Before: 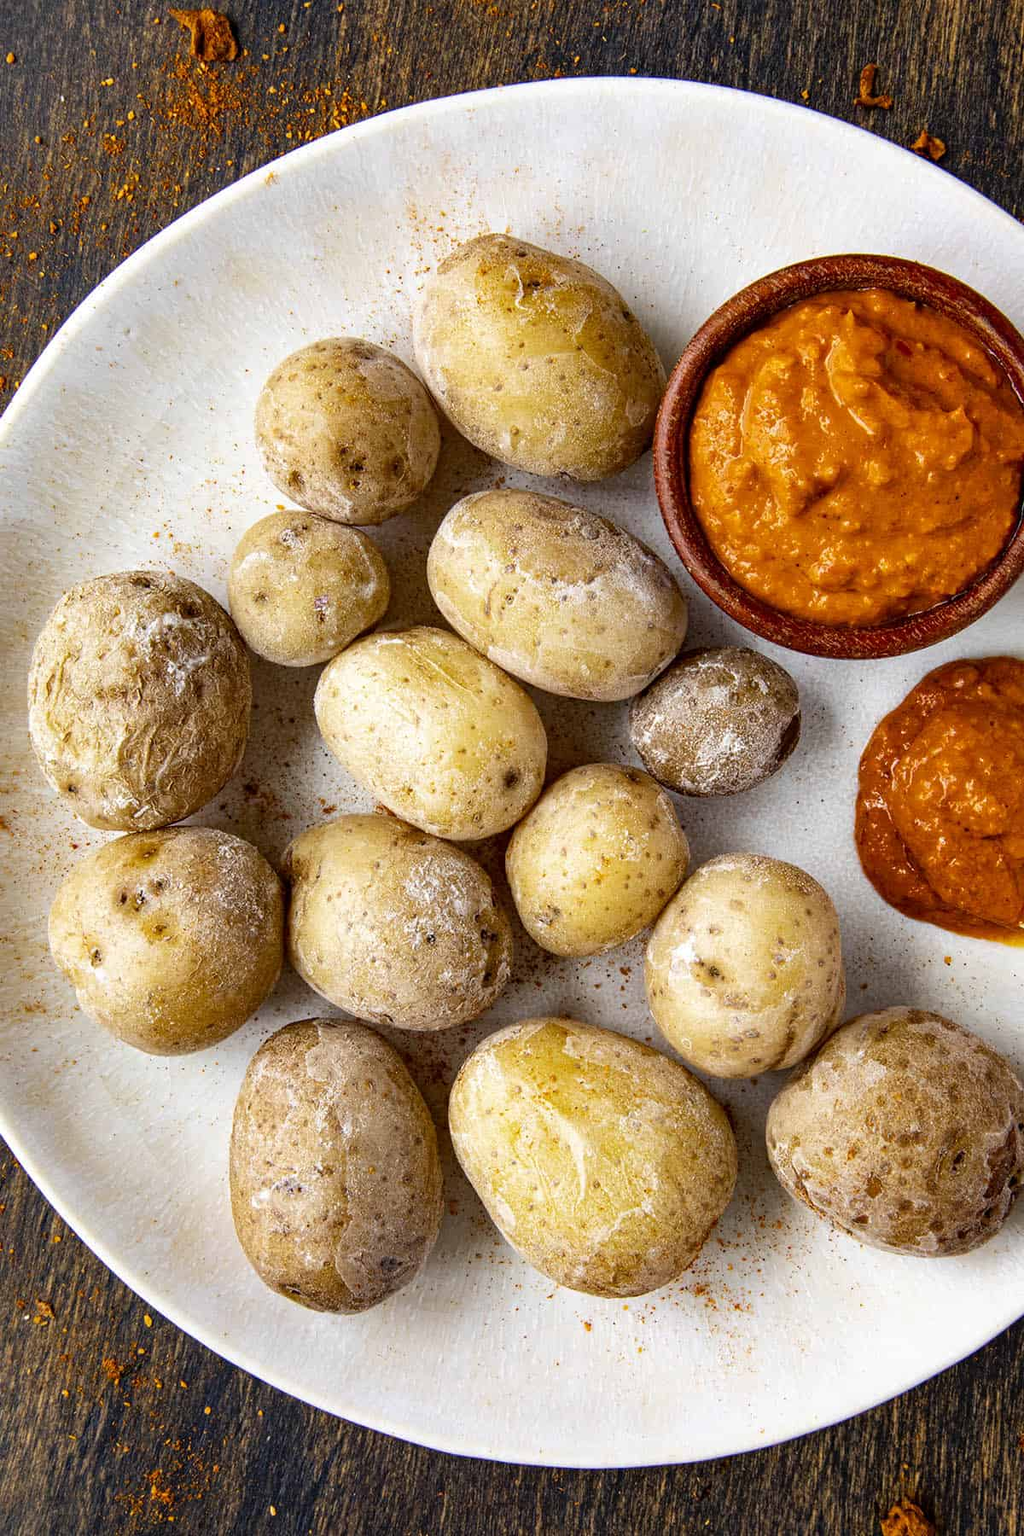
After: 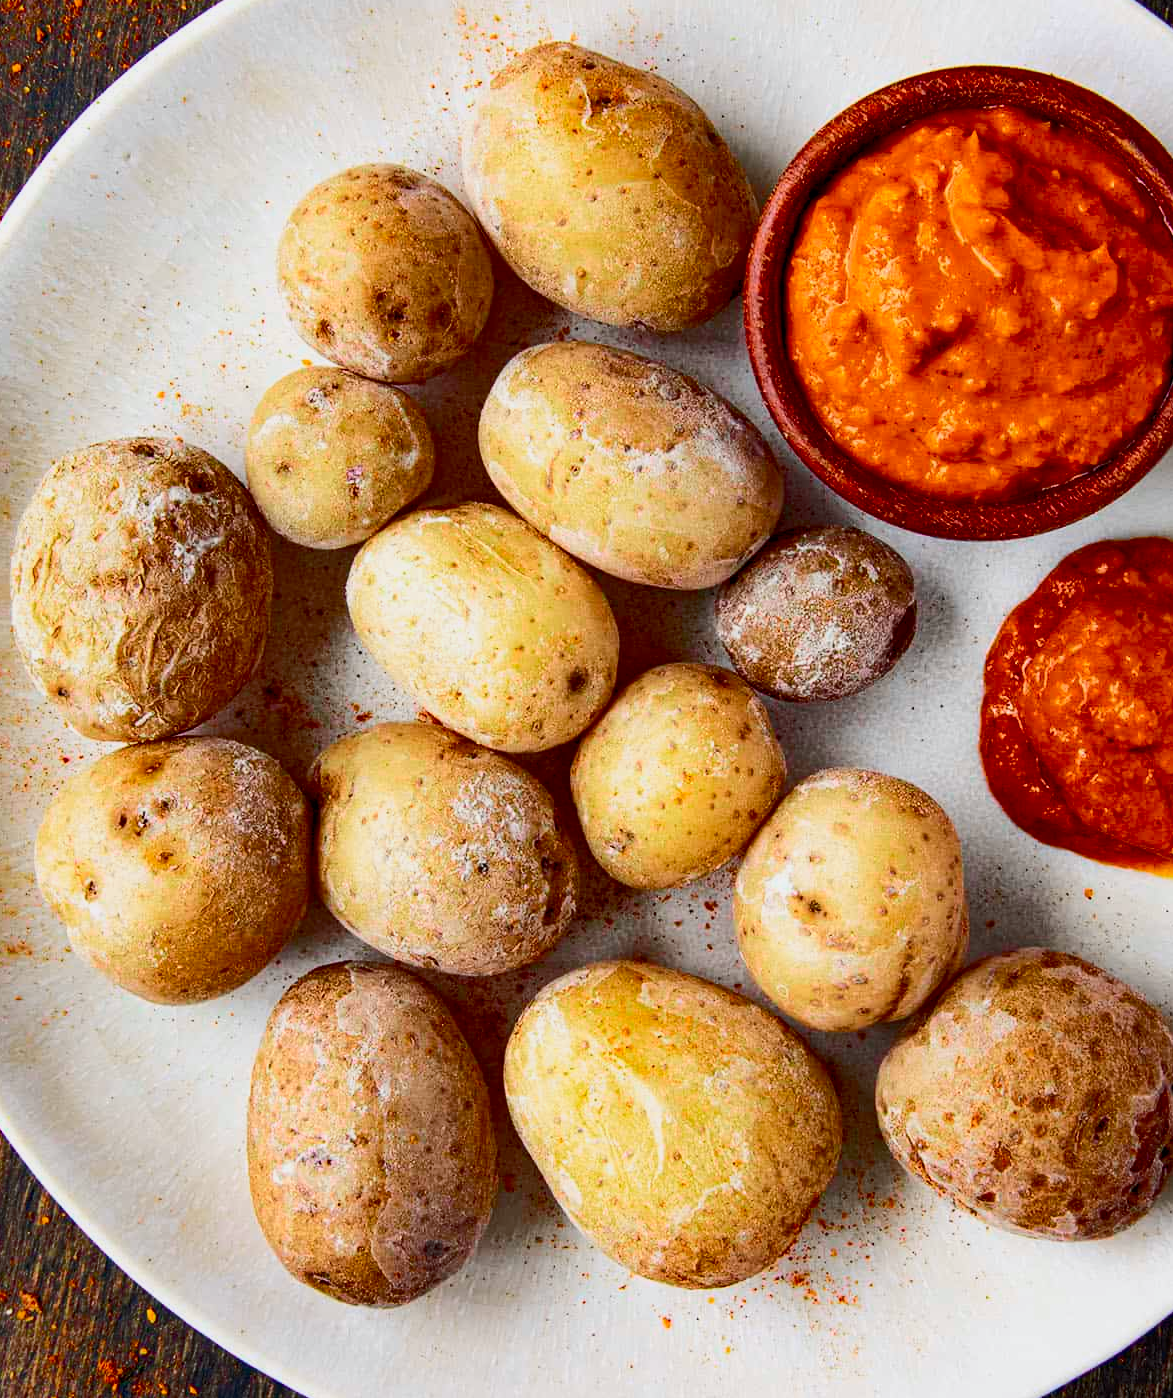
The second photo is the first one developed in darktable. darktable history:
crop and rotate: left 1.909%, top 12.902%, right 0.312%, bottom 9.423%
tone equalizer: -8 EV 0.267 EV, -7 EV 0.452 EV, -6 EV 0.387 EV, -5 EV 0.288 EV, -3 EV -0.262 EV, -2 EV -0.434 EV, -1 EV -0.419 EV, +0 EV -0.27 EV
tone curve: curves: ch0 [(0, 0) (0.126, 0.086) (0.338, 0.307) (0.494, 0.531) (0.703, 0.762) (1, 1)]; ch1 [(0, 0) (0.346, 0.324) (0.45, 0.426) (0.5, 0.5) (0.522, 0.517) (0.55, 0.578) (1, 1)]; ch2 [(0, 0) (0.44, 0.424) (0.501, 0.499) (0.554, 0.554) (0.622, 0.667) (0.707, 0.746) (1, 1)], color space Lab, independent channels
